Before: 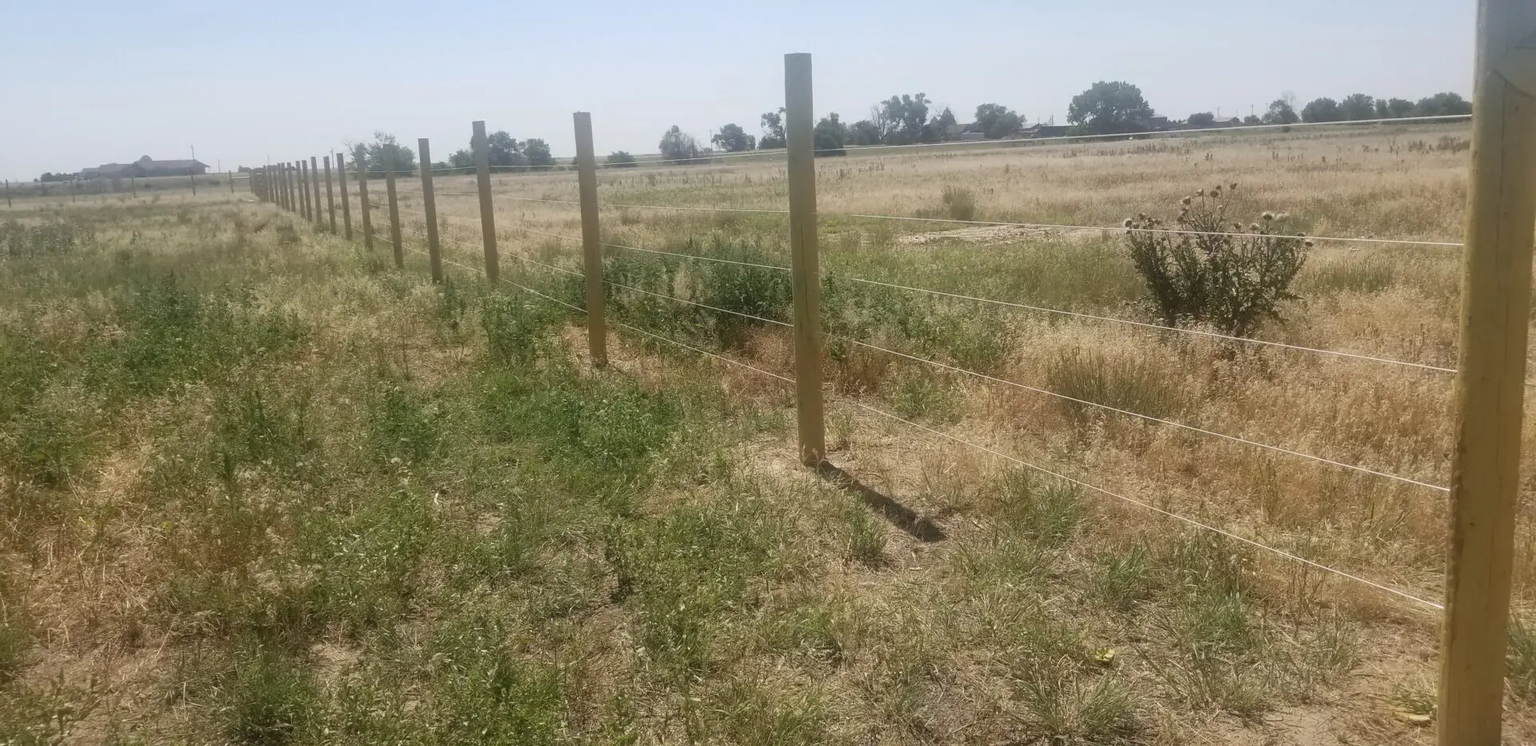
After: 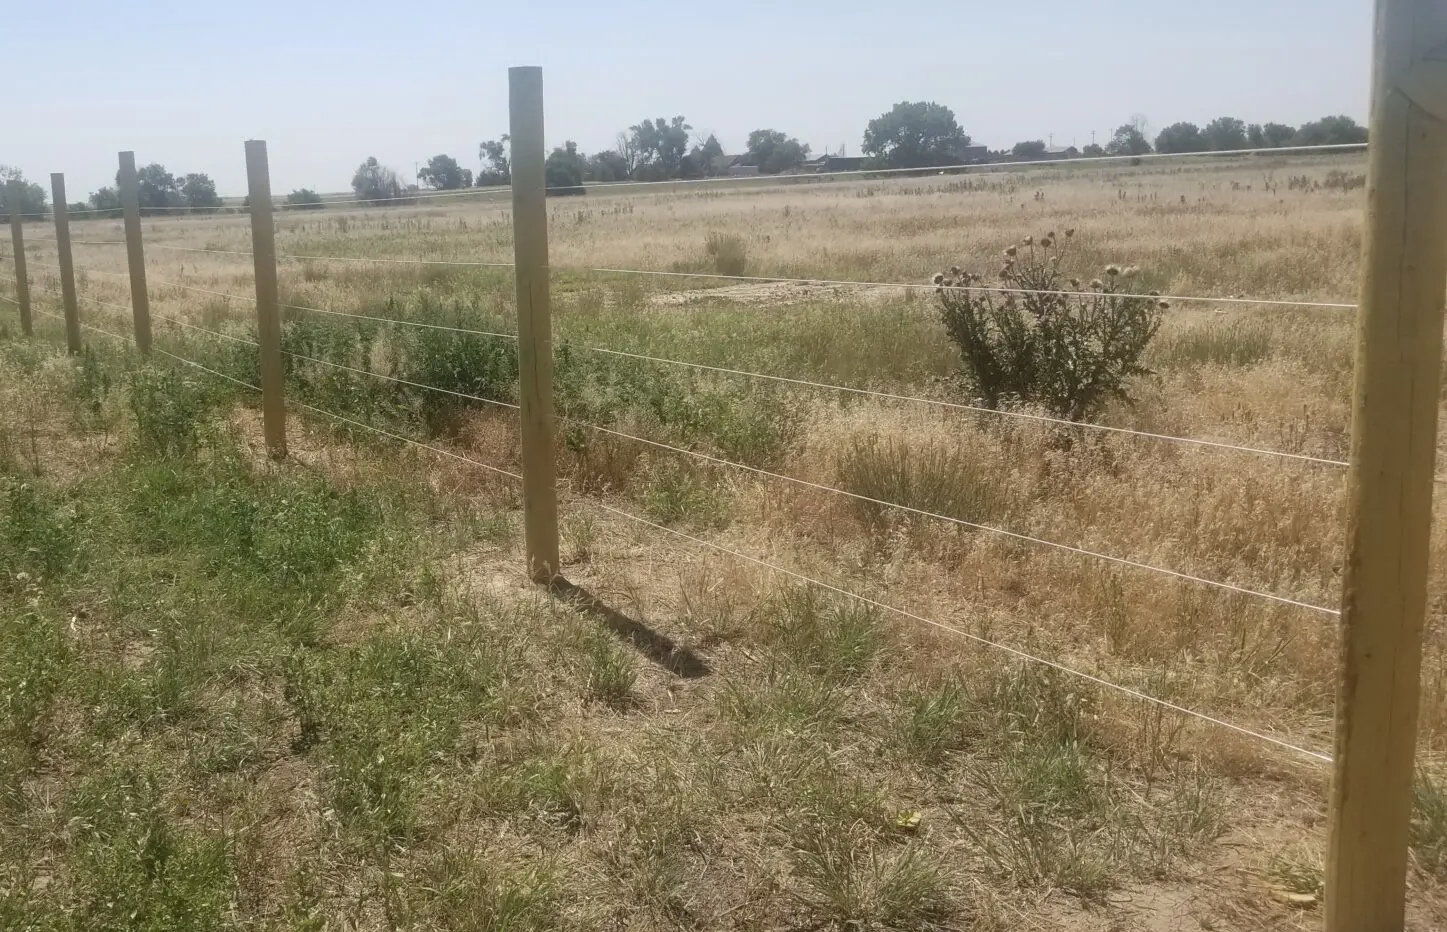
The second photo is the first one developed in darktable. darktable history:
color zones: curves: ch1 [(0, 0.469) (0.01, 0.469) (0.12, 0.446) (0.248, 0.469) (0.5, 0.5) (0.748, 0.5) (0.99, 0.469) (1, 0.469)]
crop and rotate: left 24.6%
